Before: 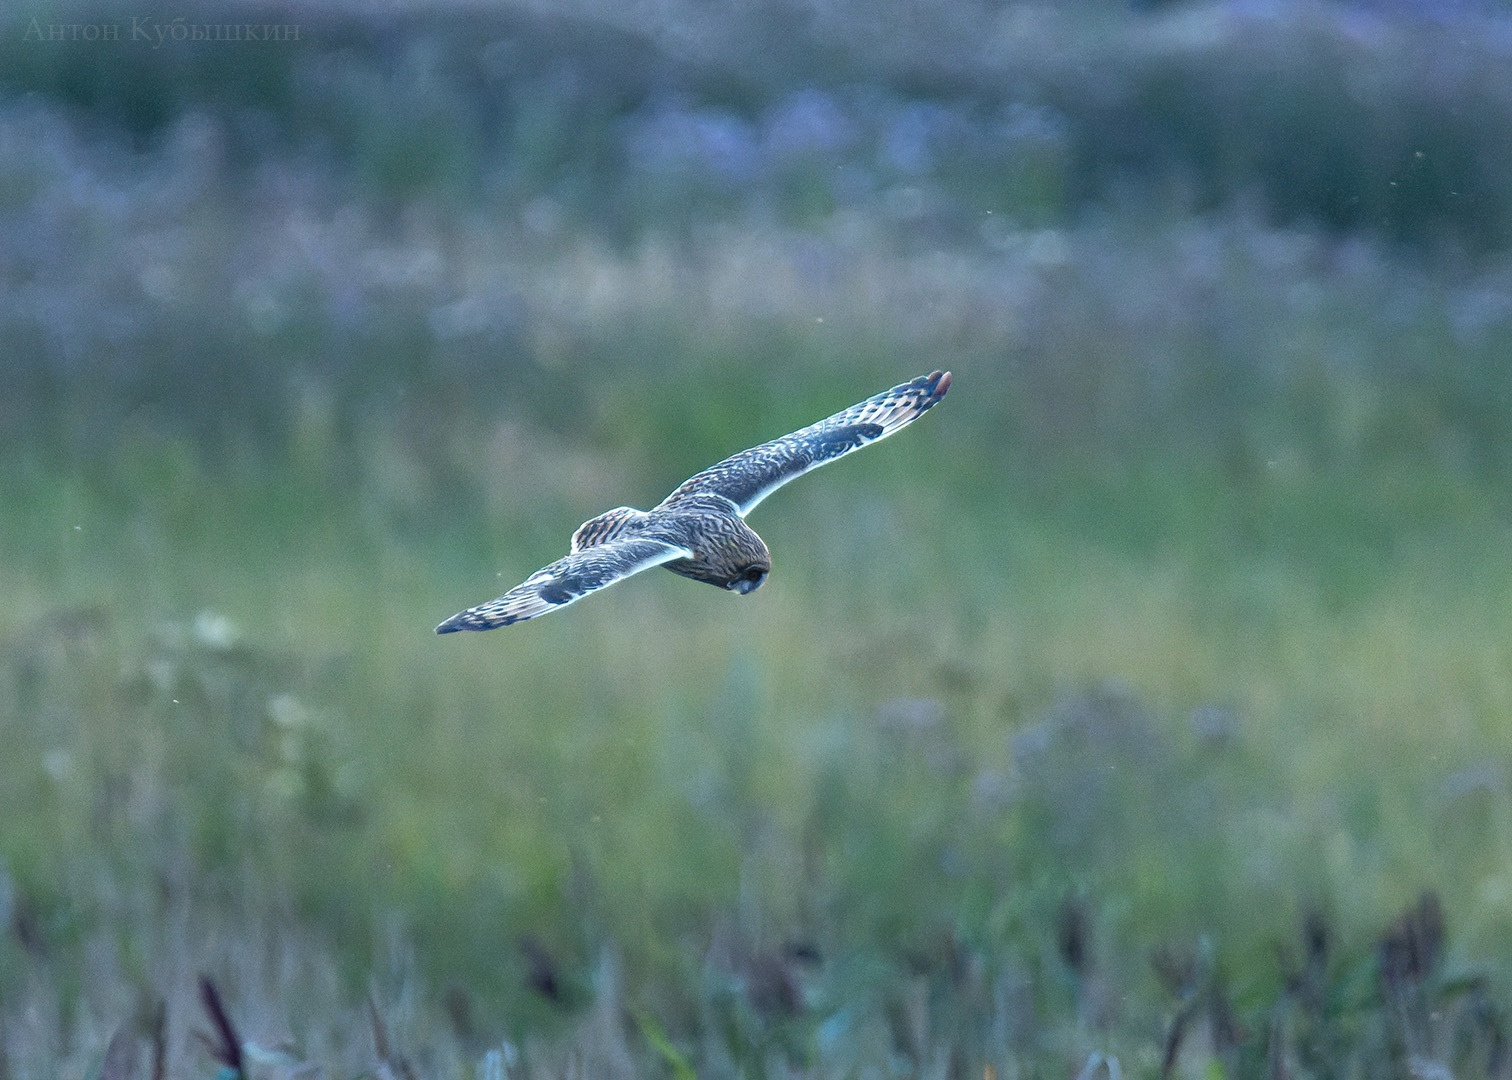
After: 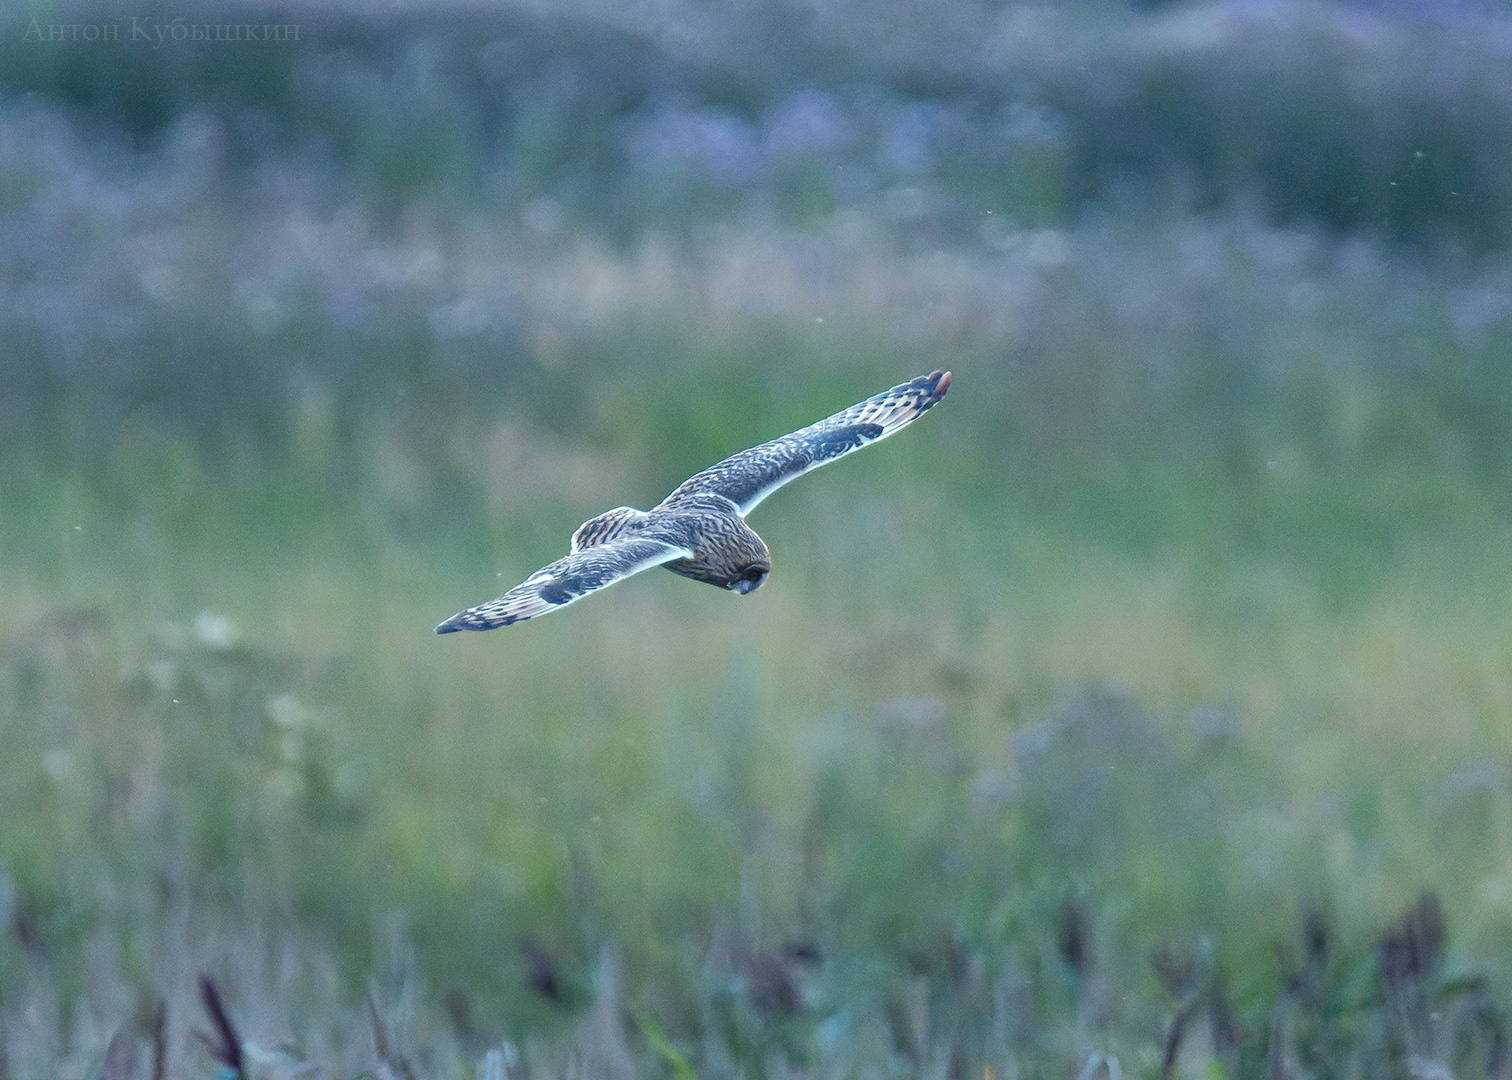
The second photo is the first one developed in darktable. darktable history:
tone curve: curves: ch0 [(0, 0) (0.003, 0.018) (0.011, 0.024) (0.025, 0.038) (0.044, 0.067) (0.069, 0.098) (0.1, 0.13) (0.136, 0.165) (0.177, 0.205) (0.224, 0.249) (0.277, 0.304) (0.335, 0.365) (0.399, 0.432) (0.468, 0.505) (0.543, 0.579) (0.623, 0.652) (0.709, 0.725) (0.801, 0.802) (0.898, 0.876) (1, 1)], preserve colors none
